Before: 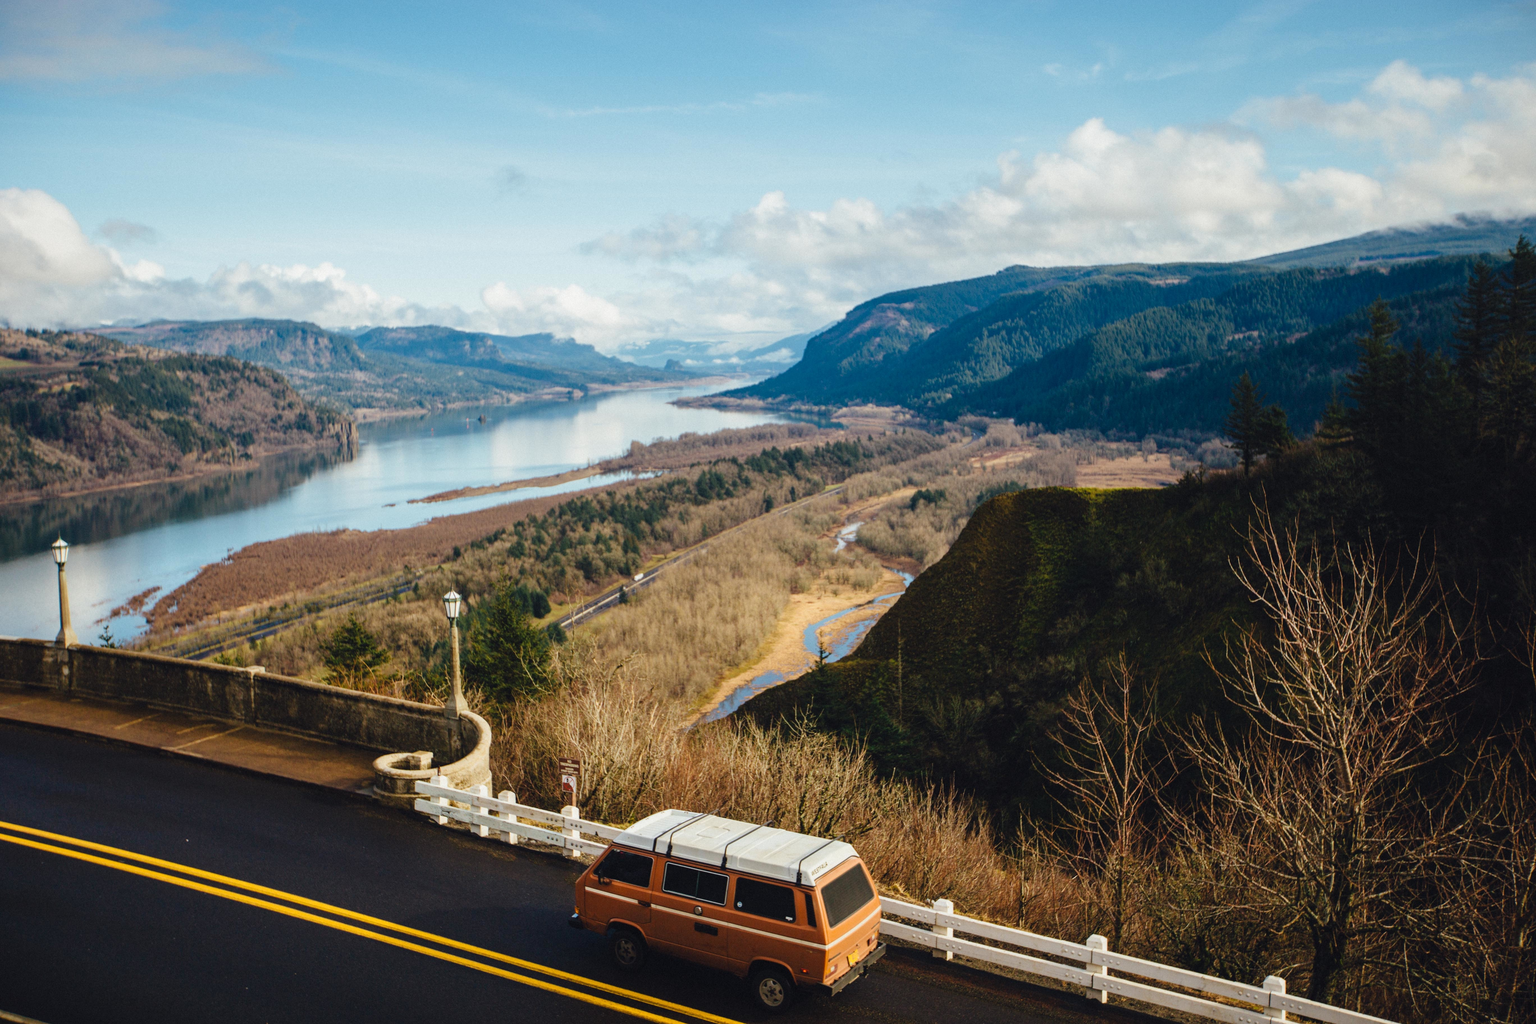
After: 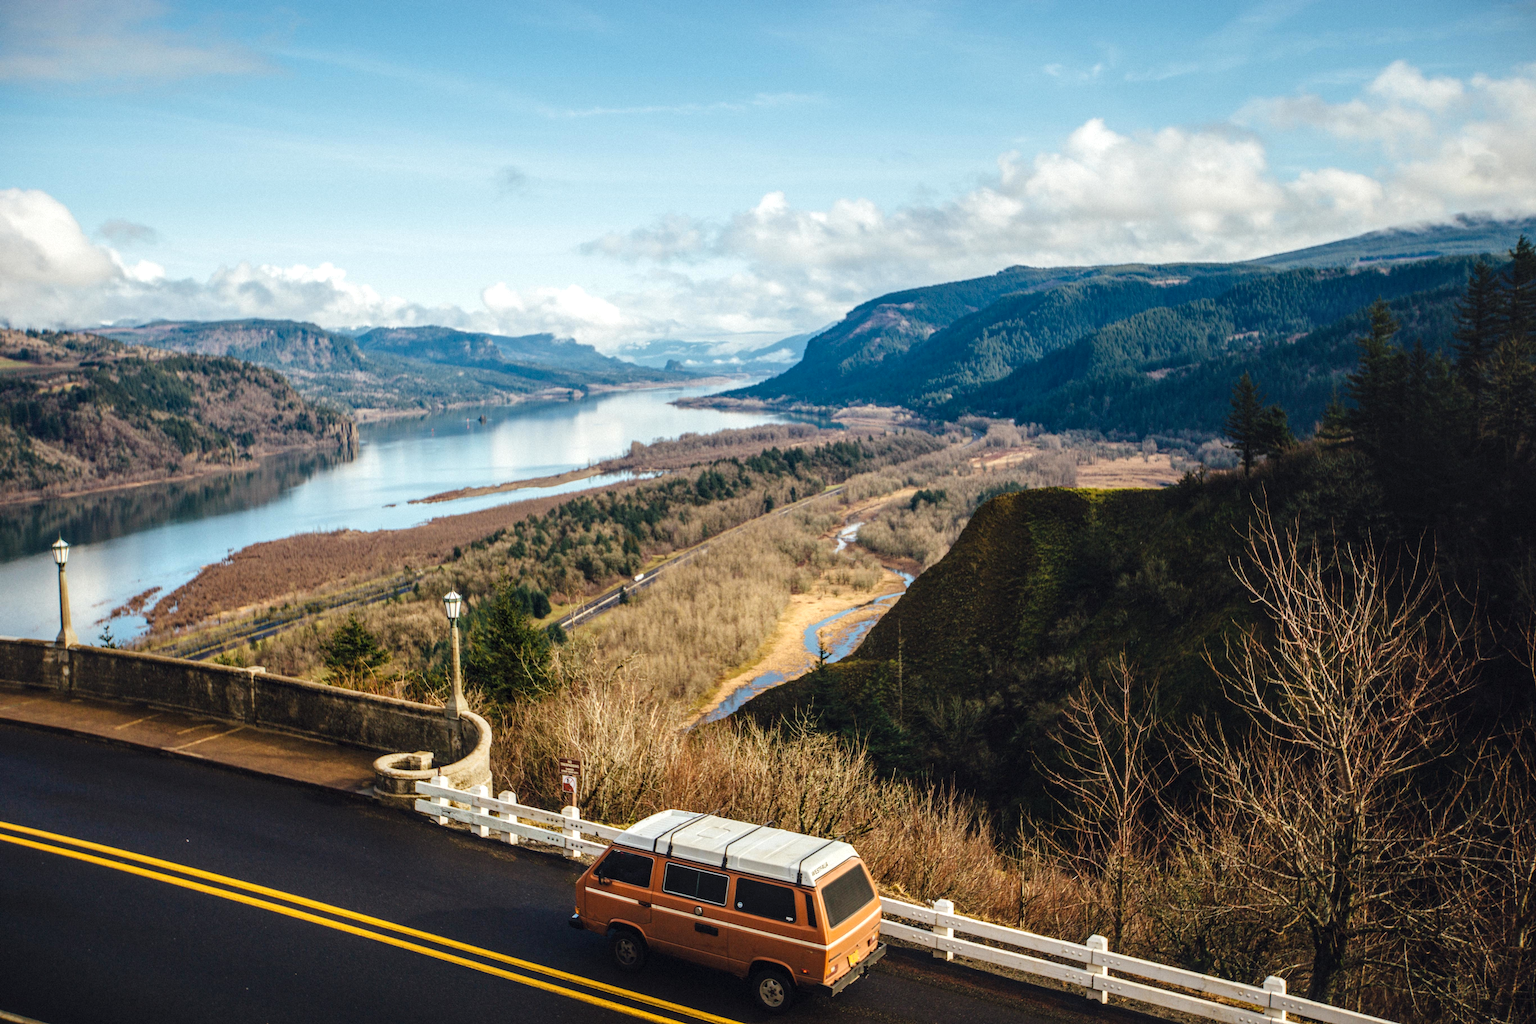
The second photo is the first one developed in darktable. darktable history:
local contrast: detail 130%
exposure: exposure 0.173 EV, compensate highlight preservation false
